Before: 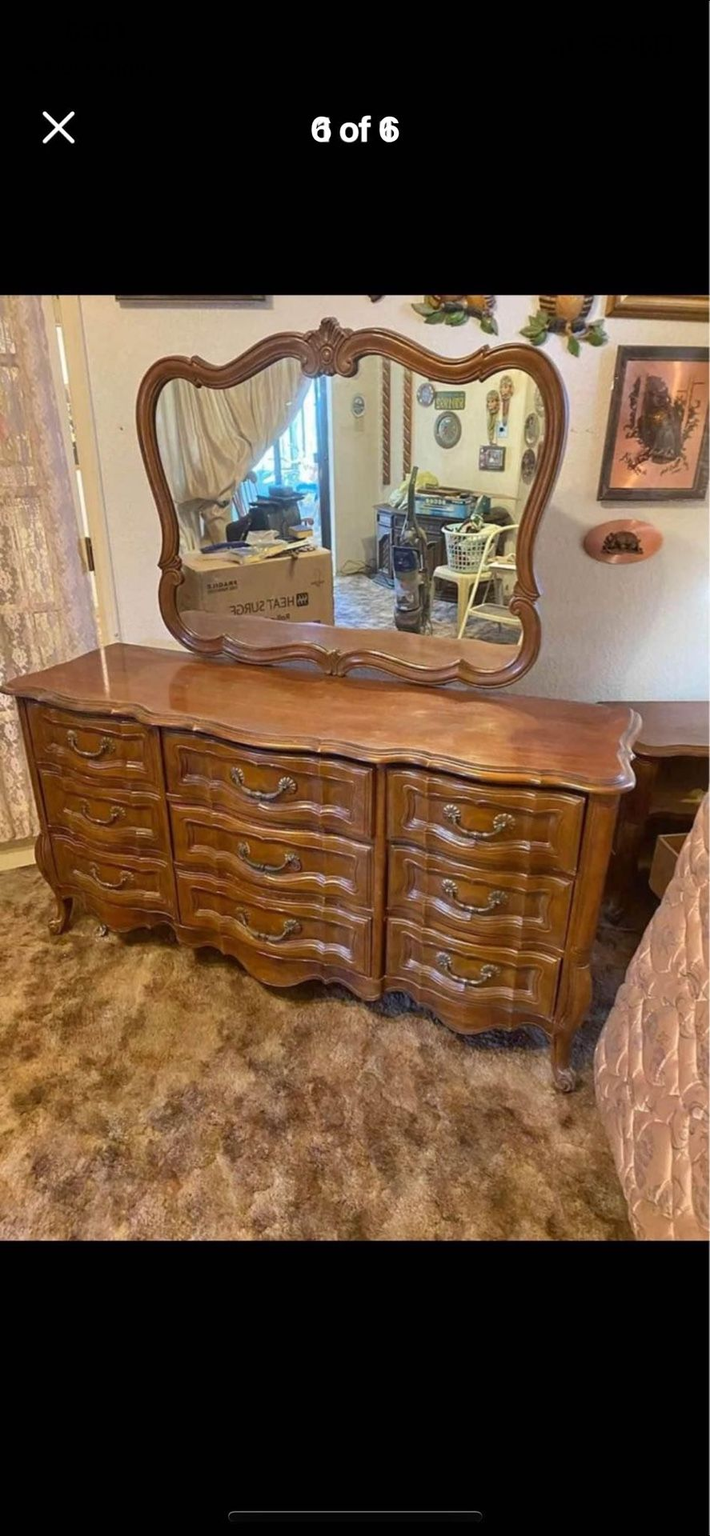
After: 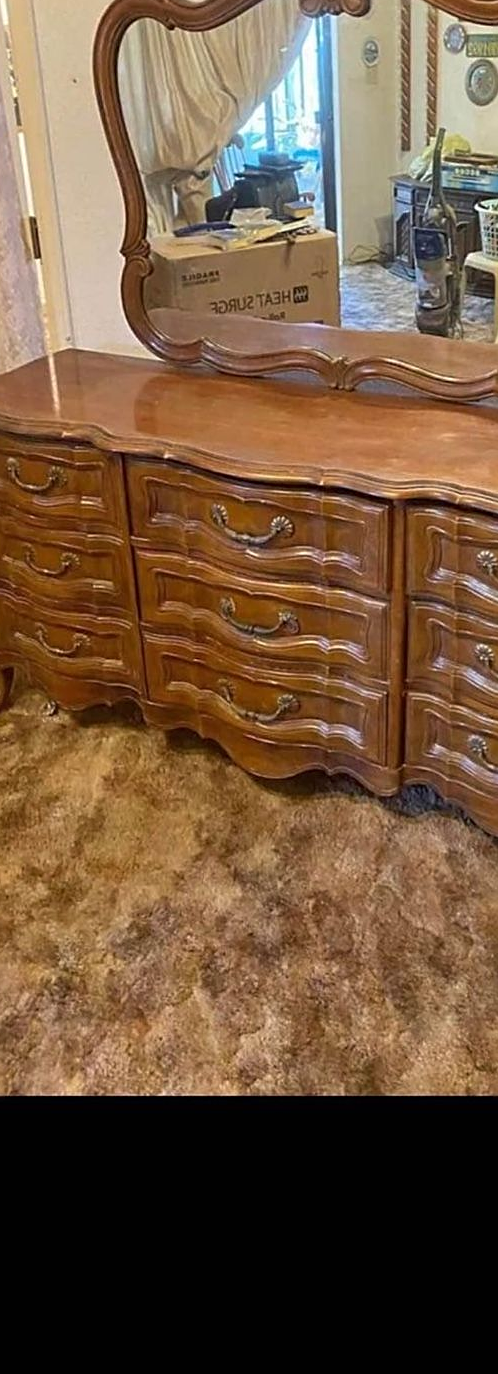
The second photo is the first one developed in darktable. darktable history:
crop: left 8.783%, top 23.711%, right 35.03%, bottom 4.698%
sharpen: on, module defaults
